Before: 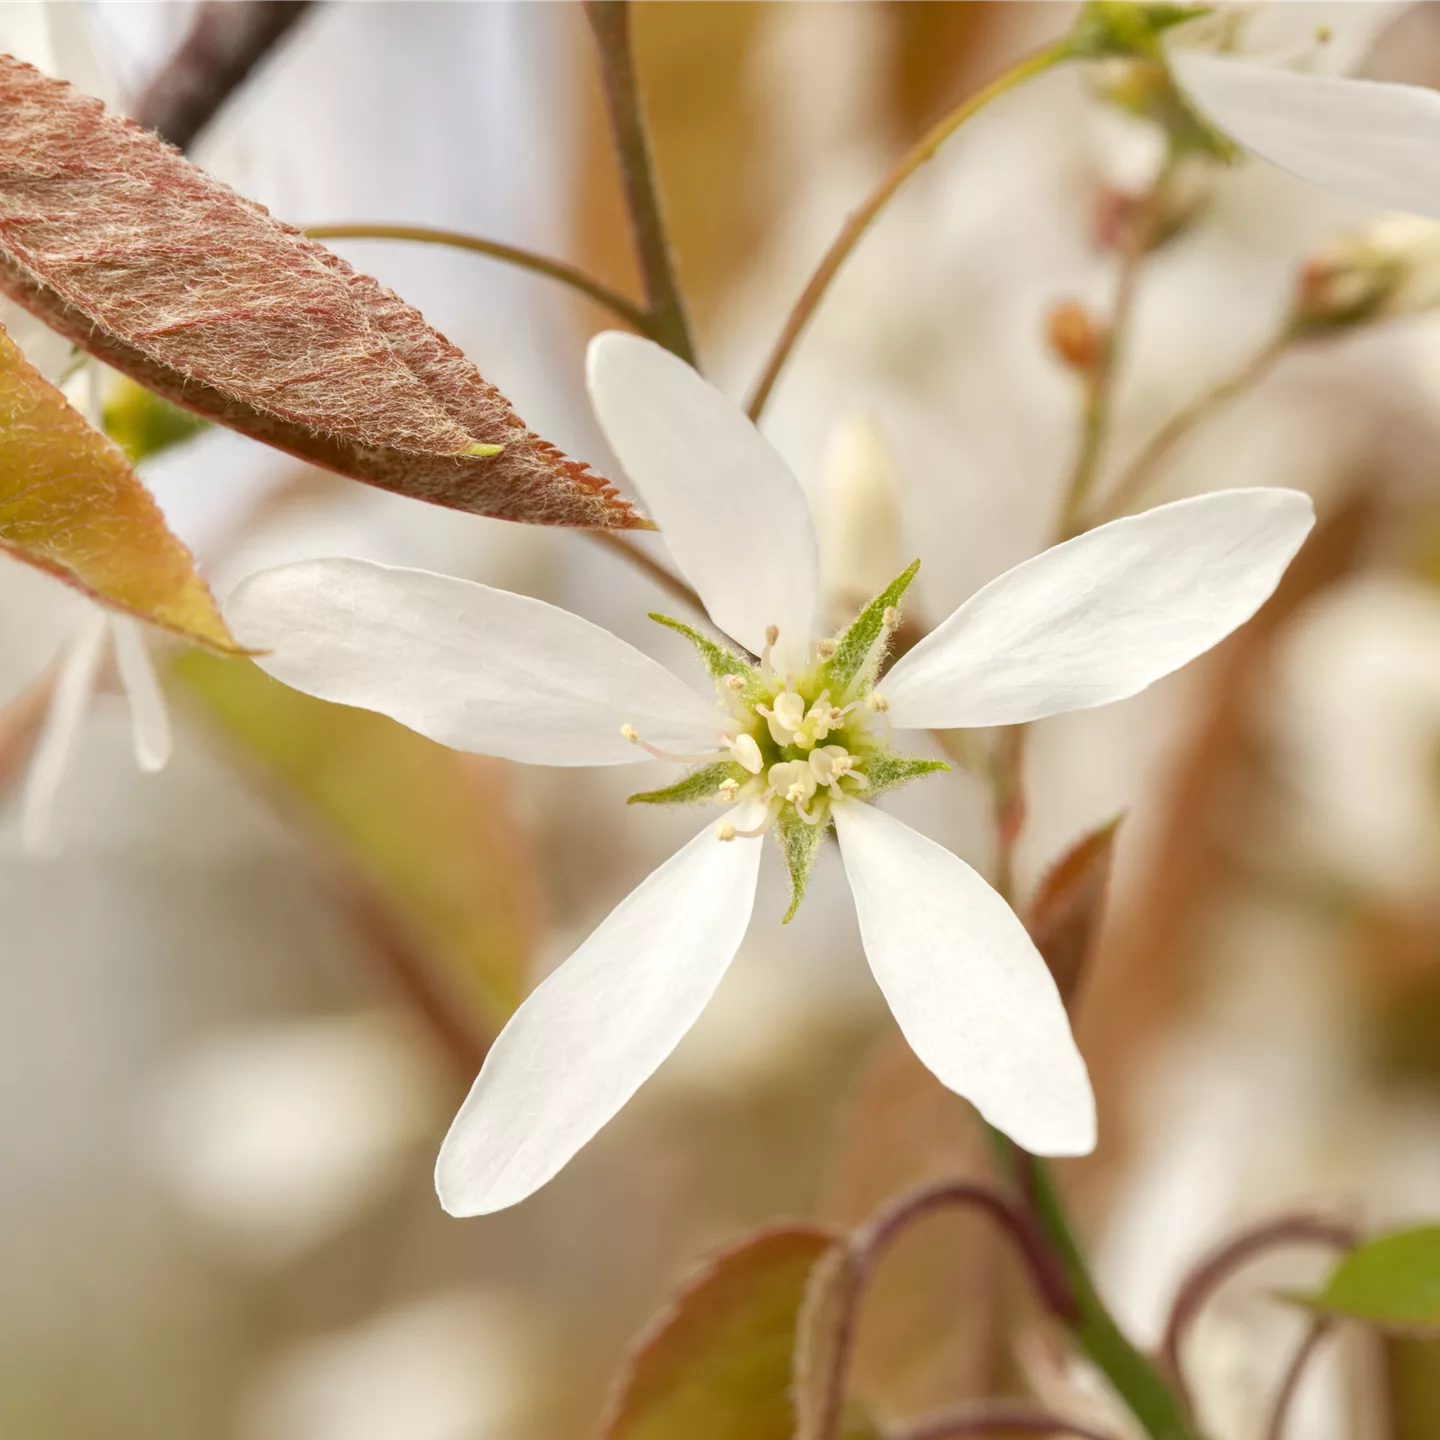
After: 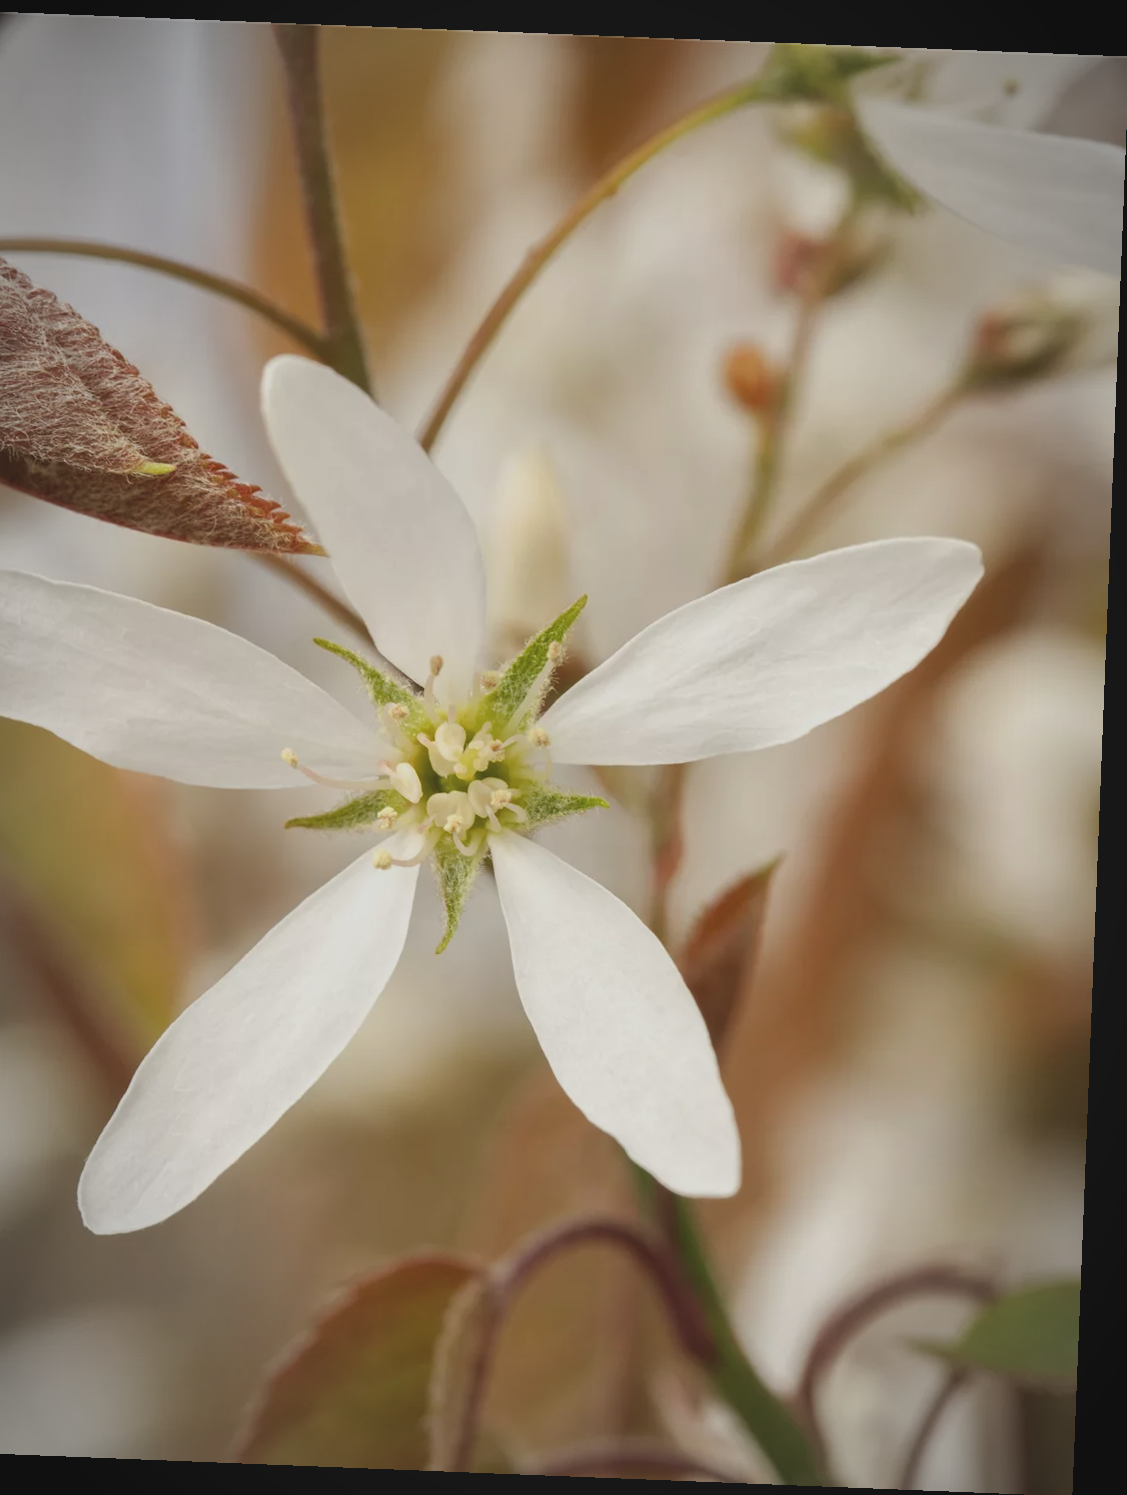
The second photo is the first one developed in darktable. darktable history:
exposure: black level correction -0.015, exposure -0.5 EV, compensate highlight preservation false
crop and rotate: left 24.6%
rotate and perspective: rotation 2.27°, automatic cropping off
vignetting: automatic ratio true
